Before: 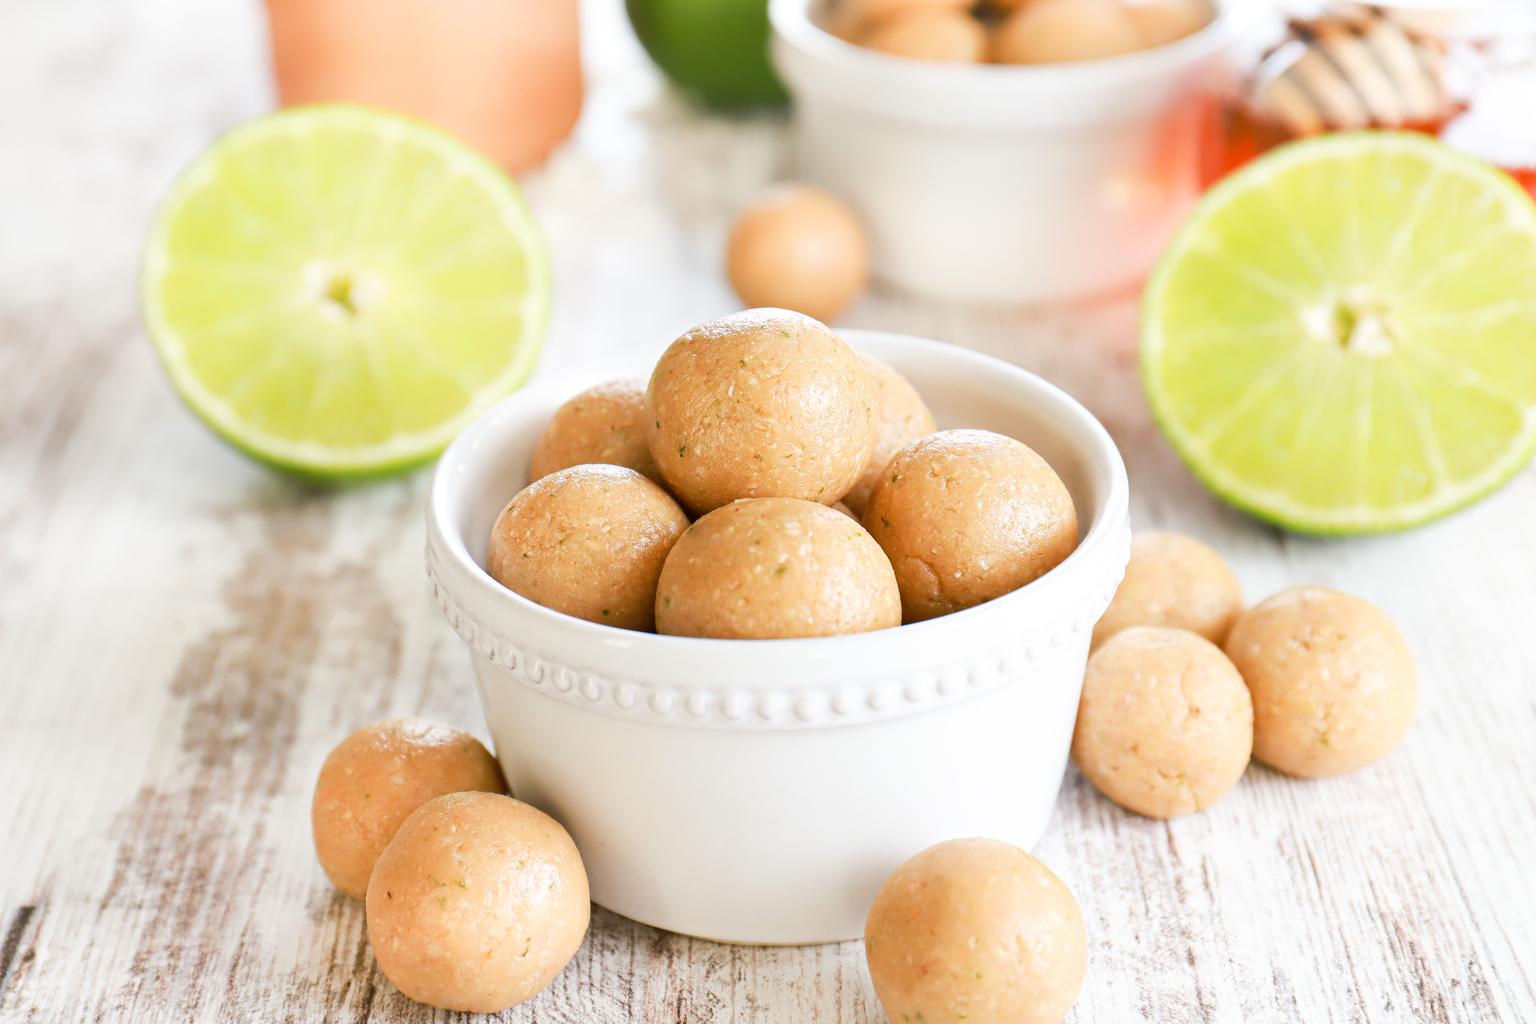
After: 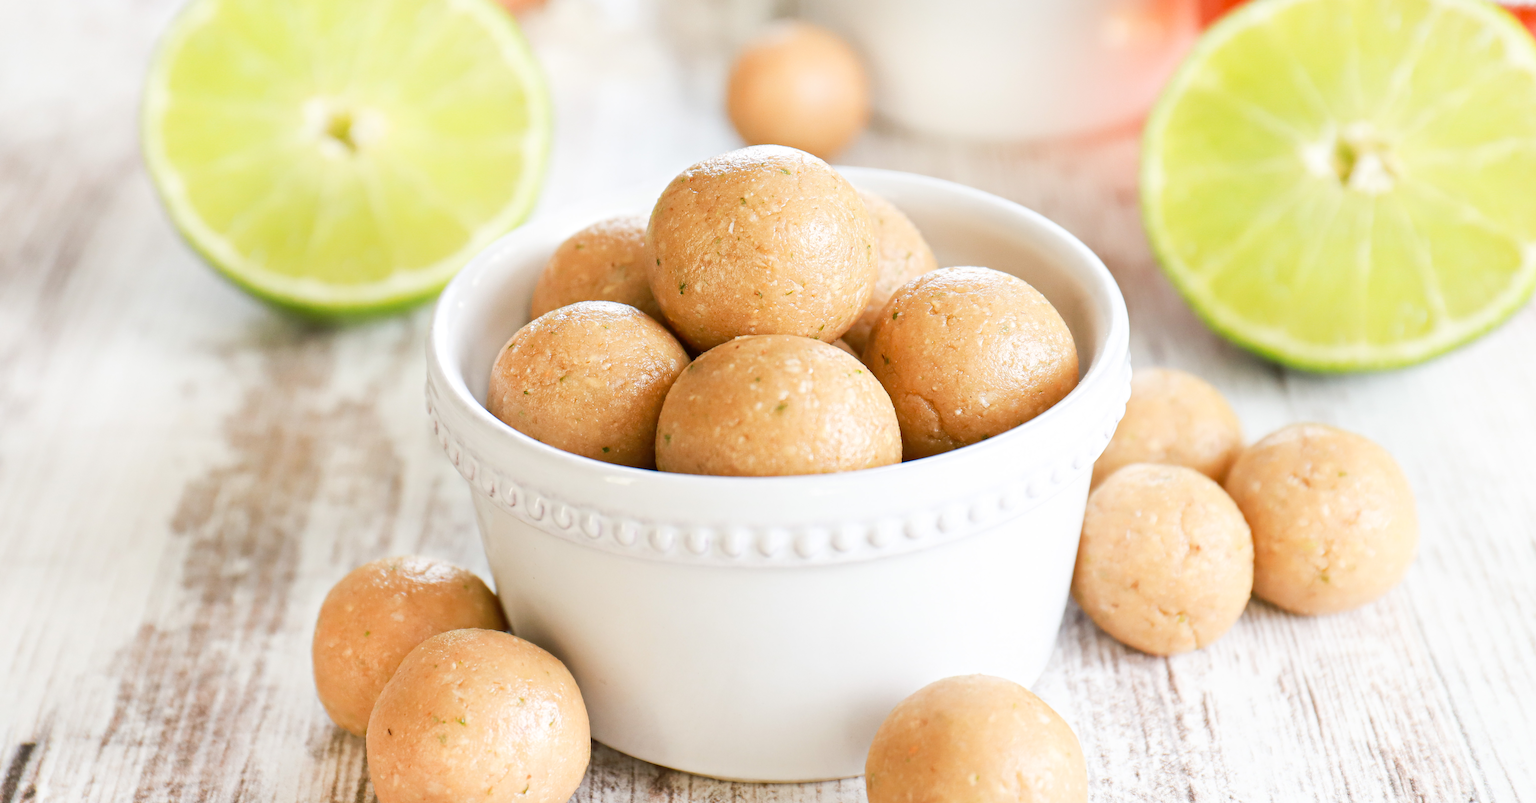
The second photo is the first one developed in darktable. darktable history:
contrast equalizer: y [[0.5, 0.5, 0.544, 0.569, 0.5, 0.5], [0.5 ×6], [0.5 ×6], [0 ×6], [0 ×6]], mix 0.307
crop and rotate: top 15.959%, bottom 5.55%
